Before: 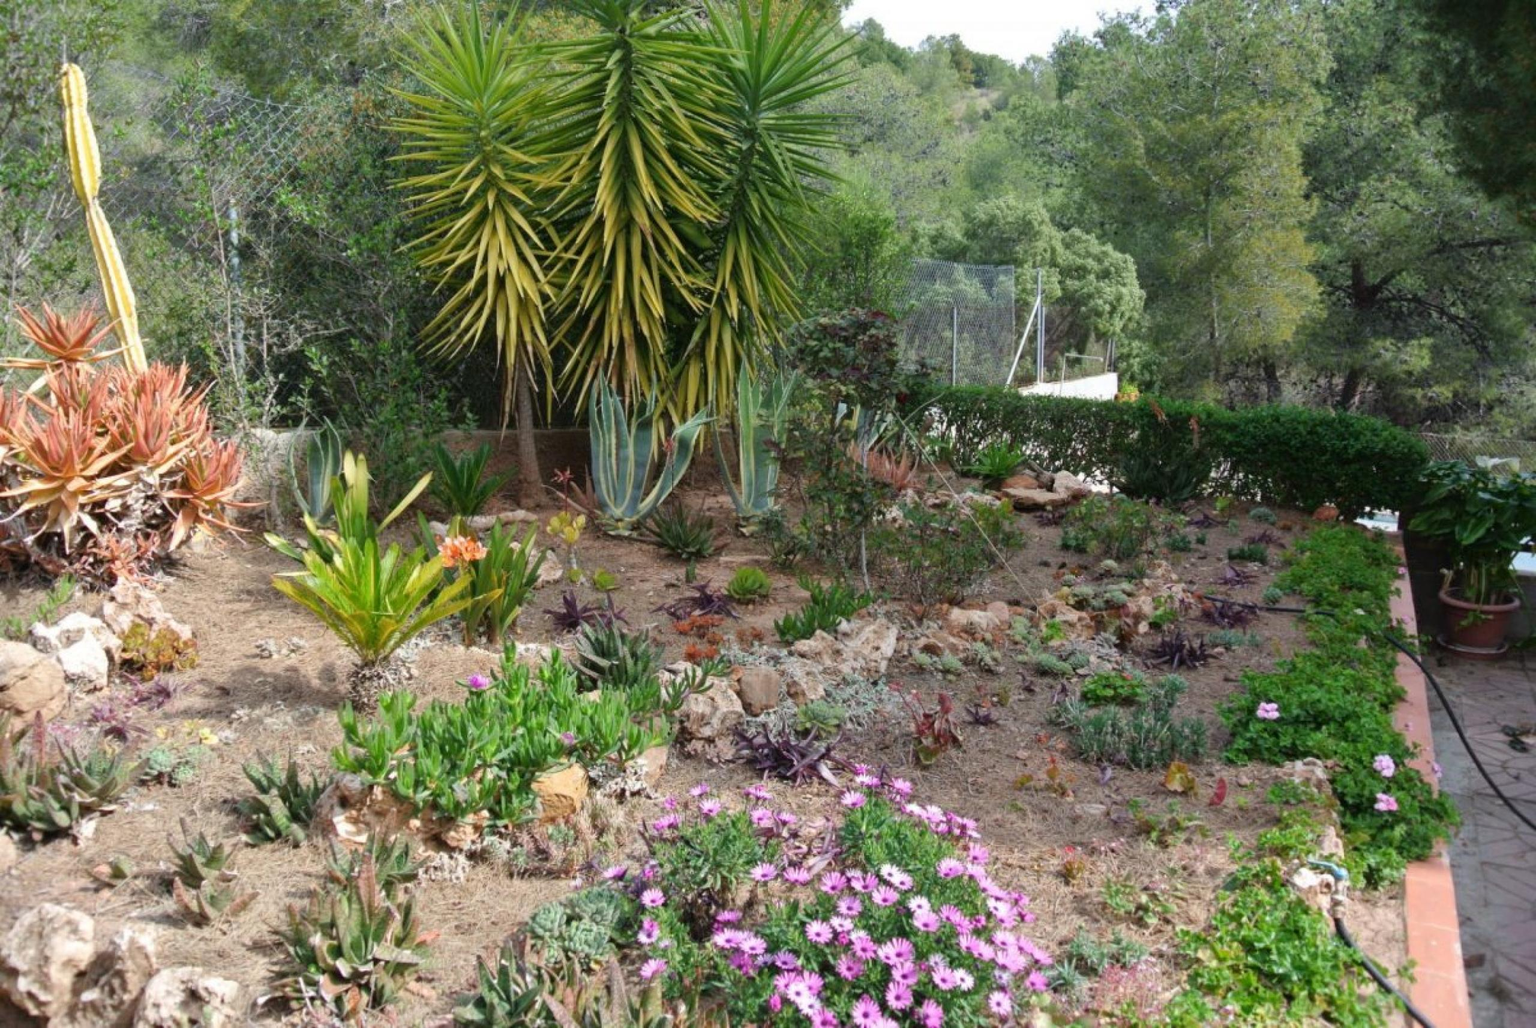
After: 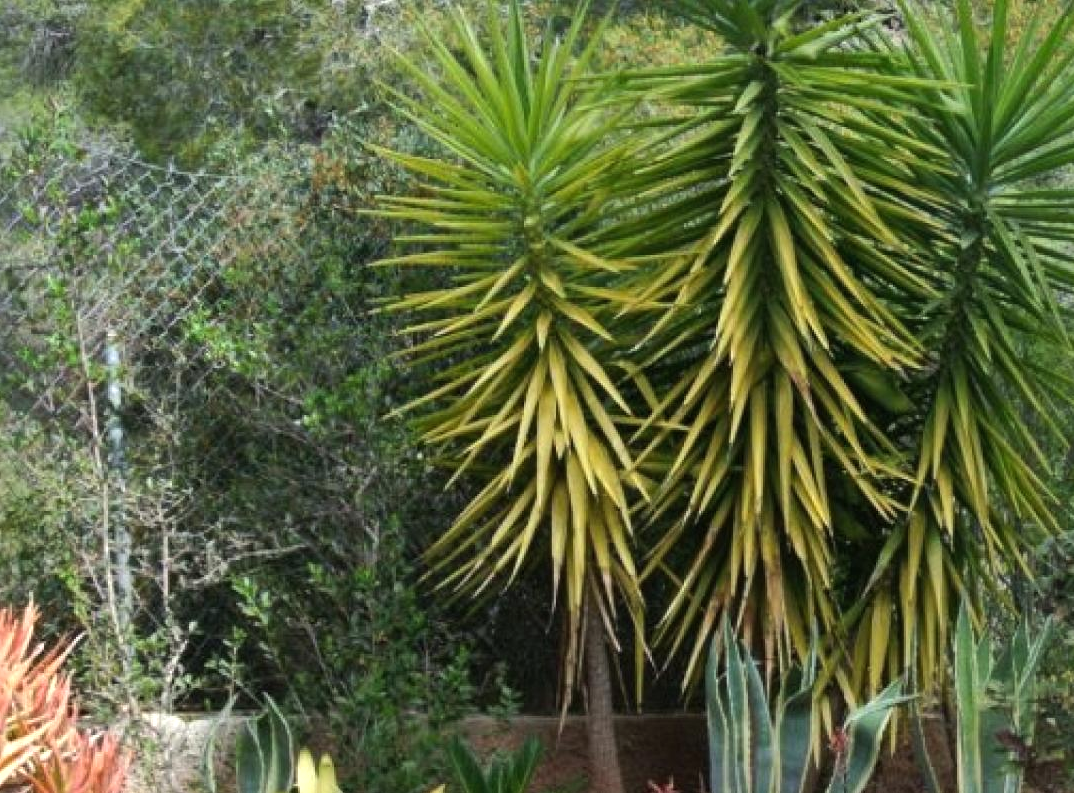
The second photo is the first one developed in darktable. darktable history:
tone equalizer: -8 EV -0.417 EV, -7 EV -0.389 EV, -6 EV -0.333 EV, -5 EV -0.222 EV, -3 EV 0.222 EV, -2 EV 0.333 EV, -1 EV 0.389 EV, +0 EV 0.417 EV, edges refinement/feathering 500, mask exposure compensation -1.57 EV, preserve details no
crop and rotate: left 10.817%, top 0.062%, right 47.194%, bottom 53.626%
shadows and highlights: shadows 25, highlights -25
